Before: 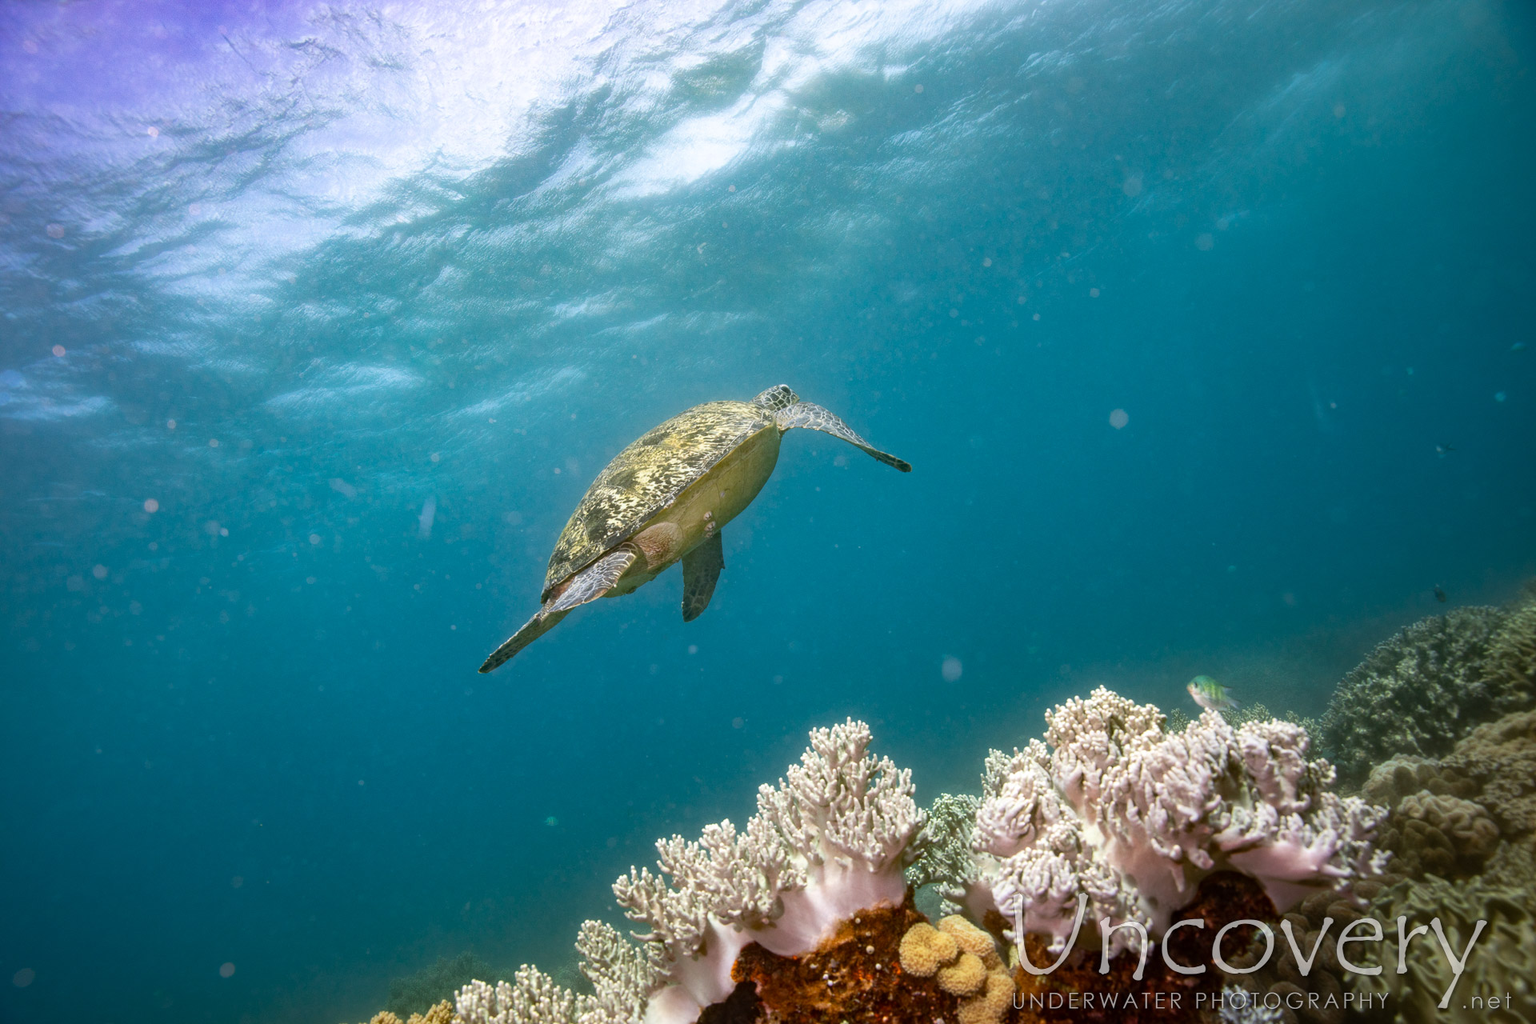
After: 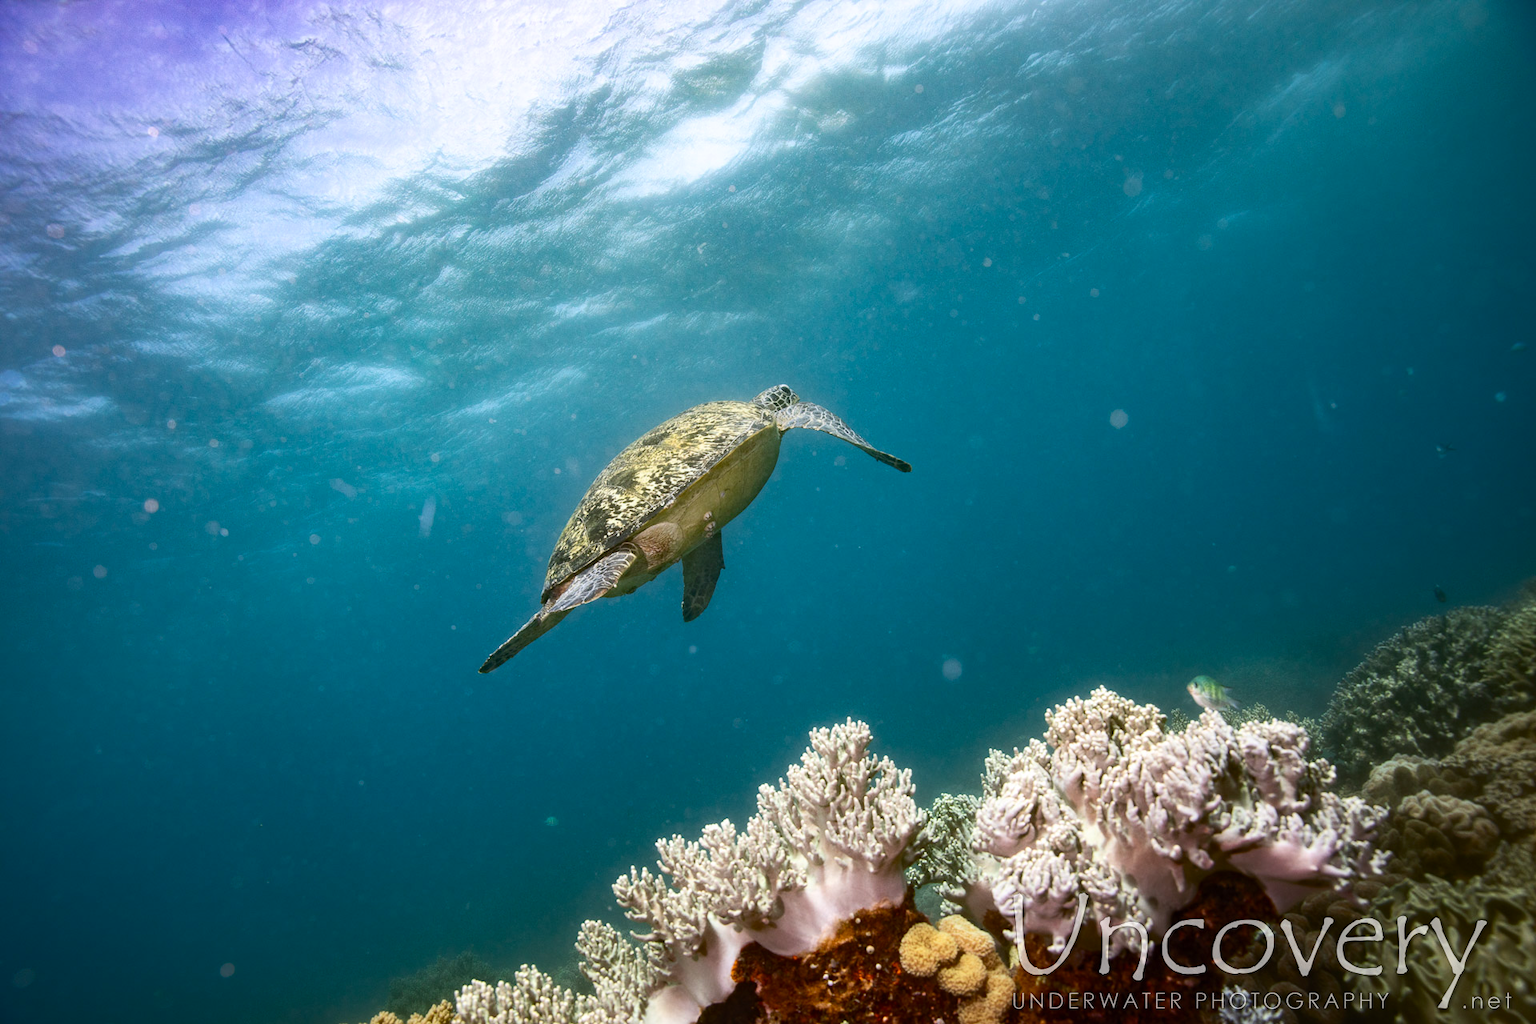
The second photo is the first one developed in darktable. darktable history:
tone curve: curves: ch0 [(0, 0) (0.003, 0.003) (0.011, 0.012) (0.025, 0.024) (0.044, 0.039) (0.069, 0.052) (0.1, 0.072) (0.136, 0.097) (0.177, 0.128) (0.224, 0.168) (0.277, 0.217) (0.335, 0.276) (0.399, 0.345) (0.468, 0.429) (0.543, 0.524) (0.623, 0.628) (0.709, 0.732) (0.801, 0.829) (0.898, 0.919) (1, 1)], color space Lab, independent channels, preserve colors none
